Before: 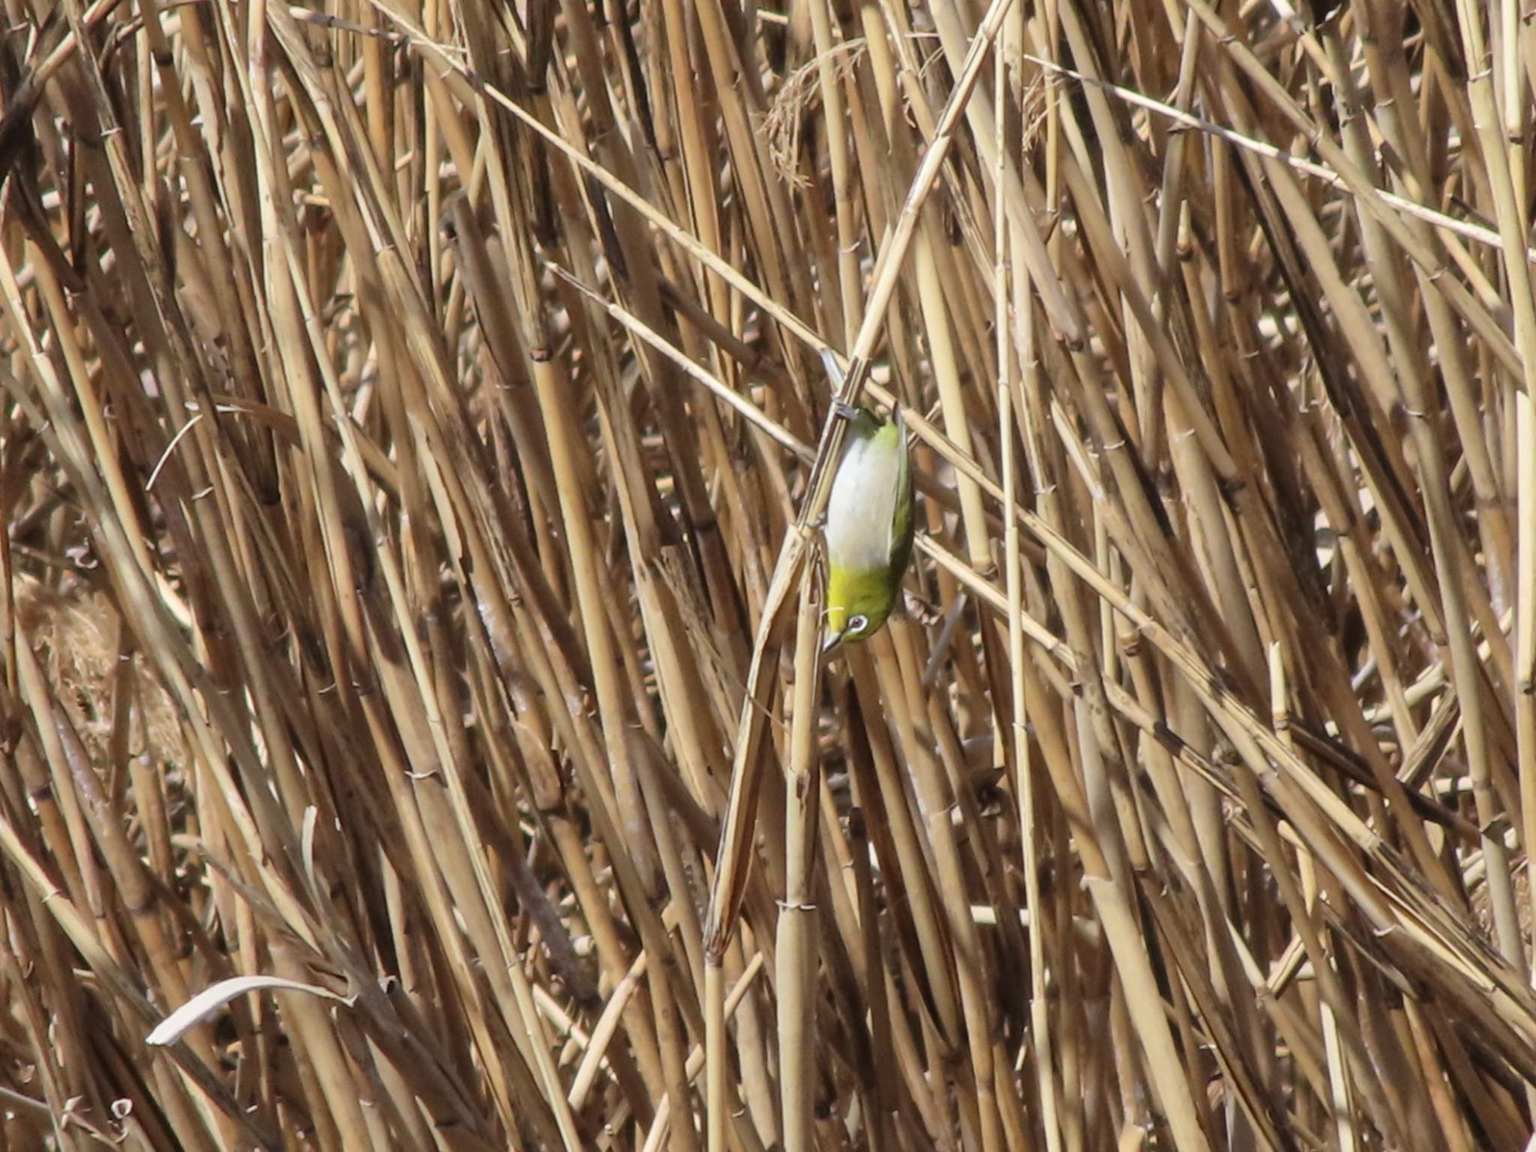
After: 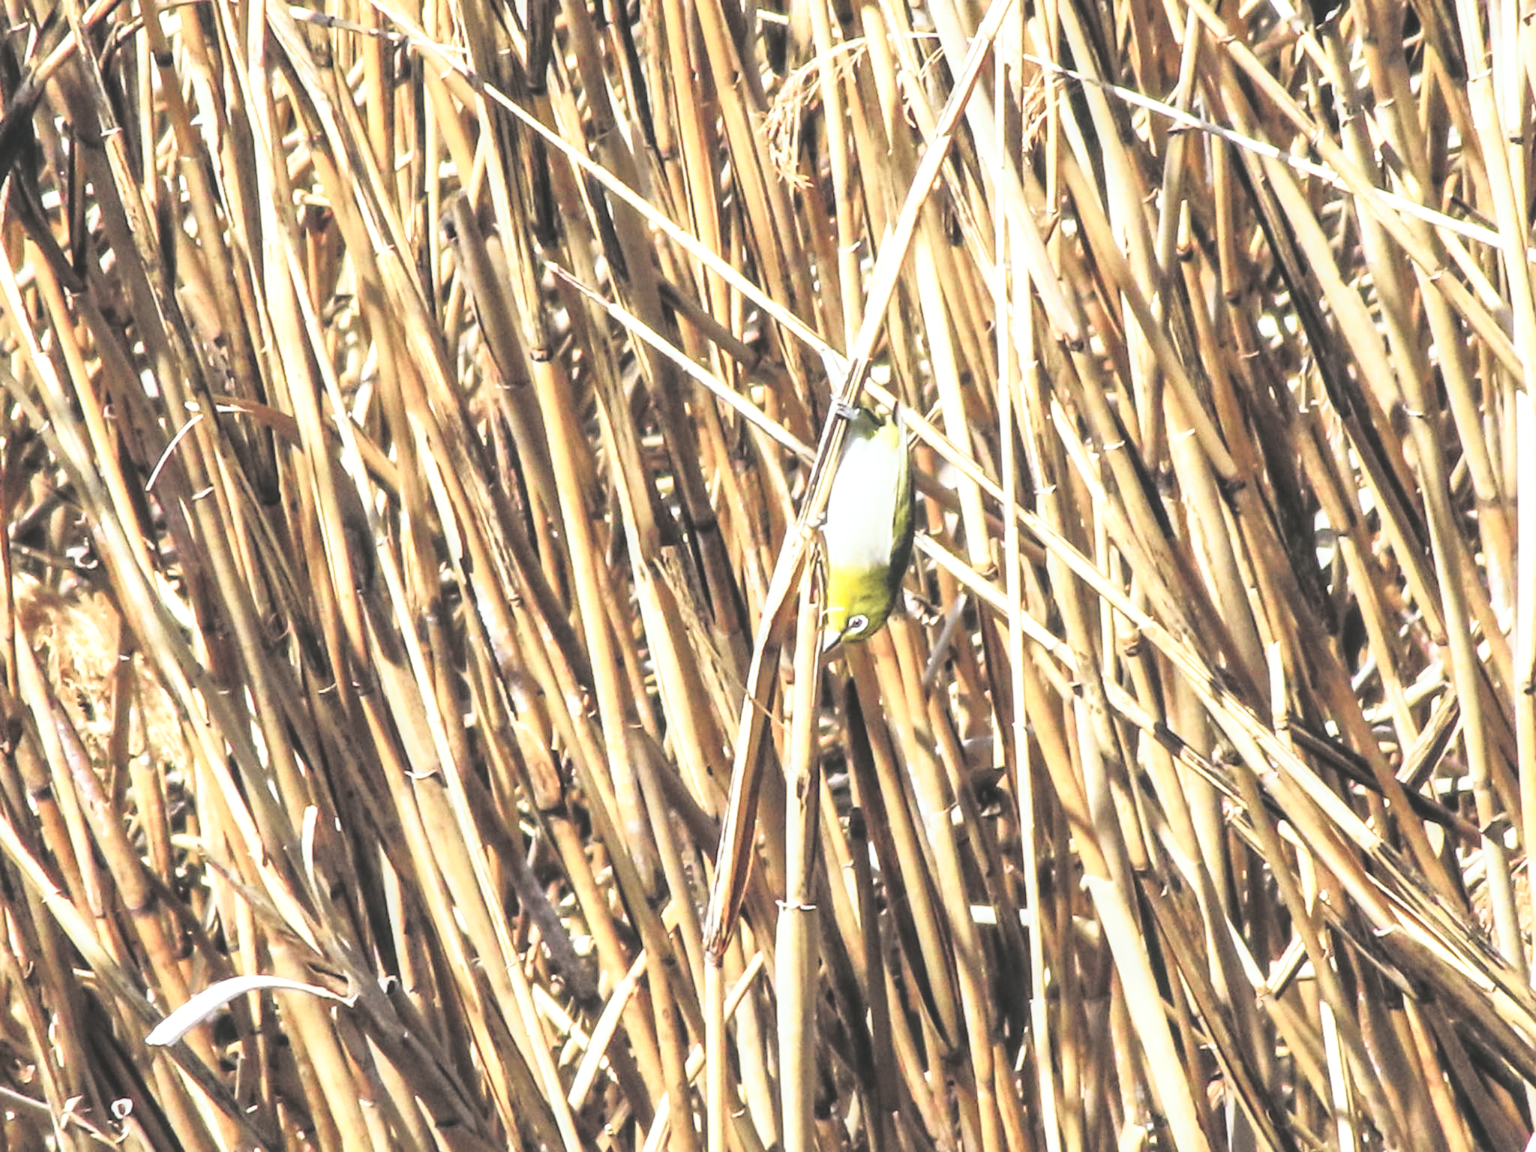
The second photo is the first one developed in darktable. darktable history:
exposure: exposure 0.648 EV, compensate highlight preservation false
tone curve: curves: ch0 [(0.014, 0.013) (0.088, 0.043) (0.208, 0.176) (0.257, 0.267) (0.406, 0.483) (0.489, 0.556) (0.667, 0.73) (0.793, 0.851) (0.994, 0.974)]; ch1 [(0, 0) (0.161, 0.092) (0.35, 0.33) (0.392, 0.392) (0.457, 0.467) (0.505, 0.497) (0.537, 0.518) (0.553, 0.53) (0.58, 0.567) (0.739, 0.697) (1, 1)]; ch2 [(0, 0) (0.346, 0.362) (0.448, 0.419) (0.502, 0.499) (0.533, 0.517) (0.556, 0.533) (0.629, 0.619) (0.717, 0.678) (1, 1)], color space Lab, independent channels, preserve colors none
base curve: curves: ch0 [(0, 0.036) (0.007, 0.037) (0.604, 0.887) (1, 1)], preserve colors none
local contrast: detail 130%
